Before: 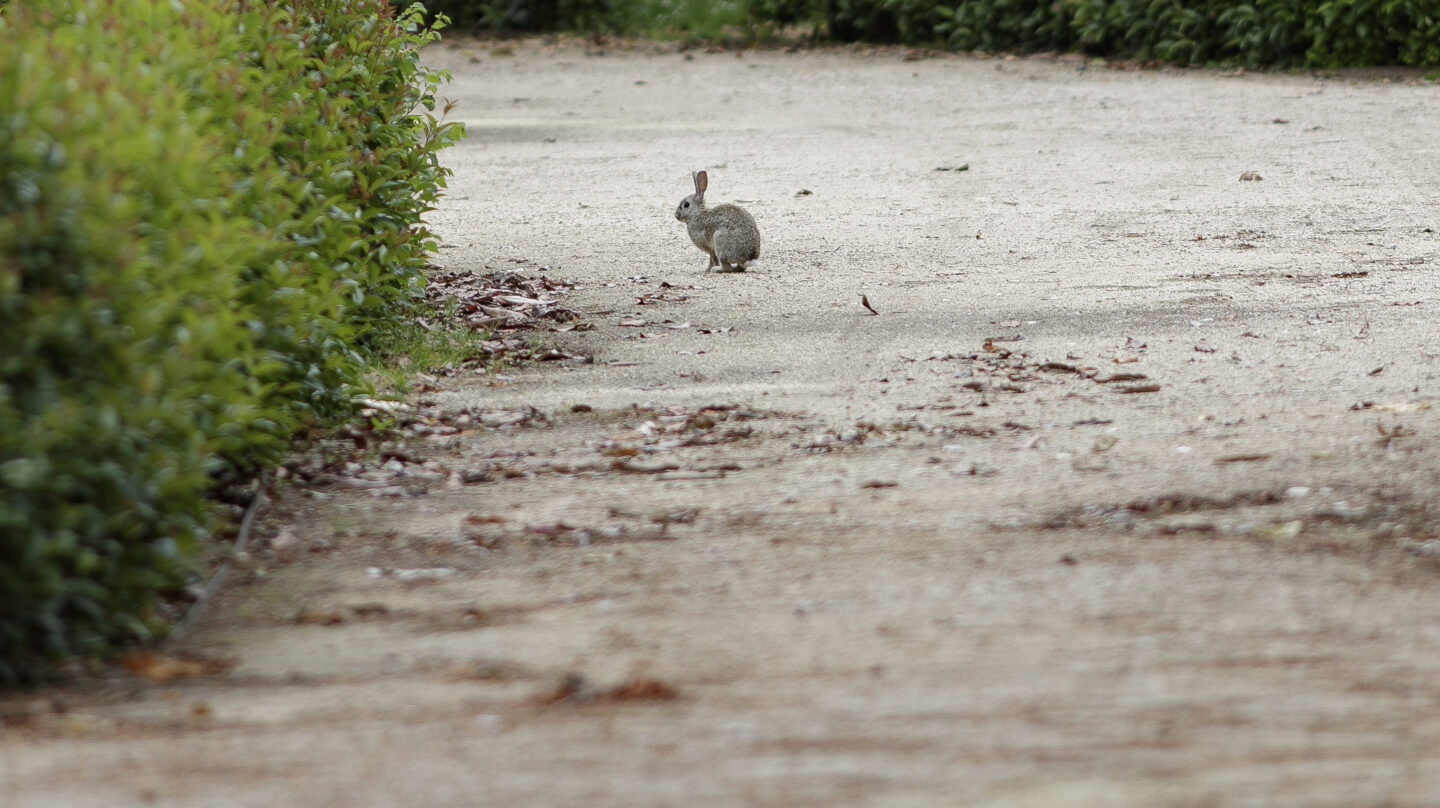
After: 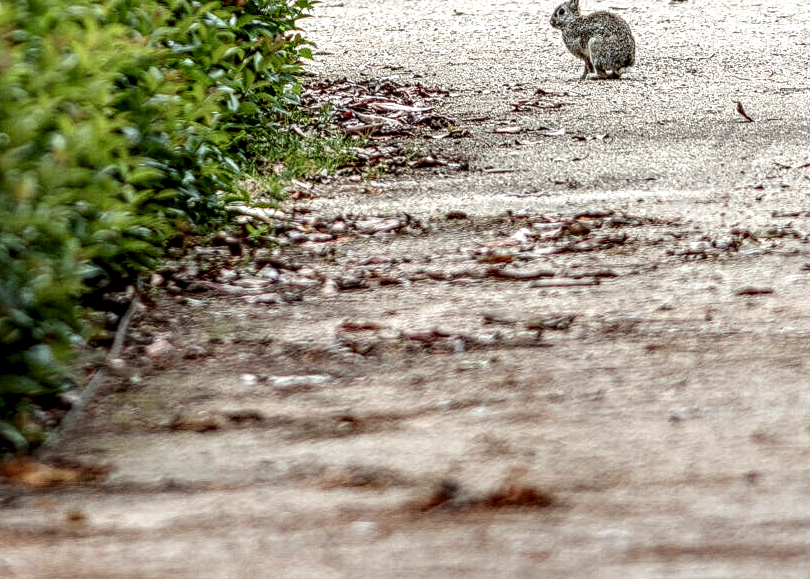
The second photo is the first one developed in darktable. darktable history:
contrast equalizer: octaves 7, y [[0.5, 0.5, 0.5, 0.539, 0.64, 0.611], [0.5 ×6], [0.5 ×6], [0 ×6], [0 ×6]]
exposure: exposure 0.249 EV, compensate highlight preservation false
local contrast: highlights 4%, shadows 3%, detail 182%
crop: left 8.706%, top 23.95%, right 34.976%, bottom 4.379%
